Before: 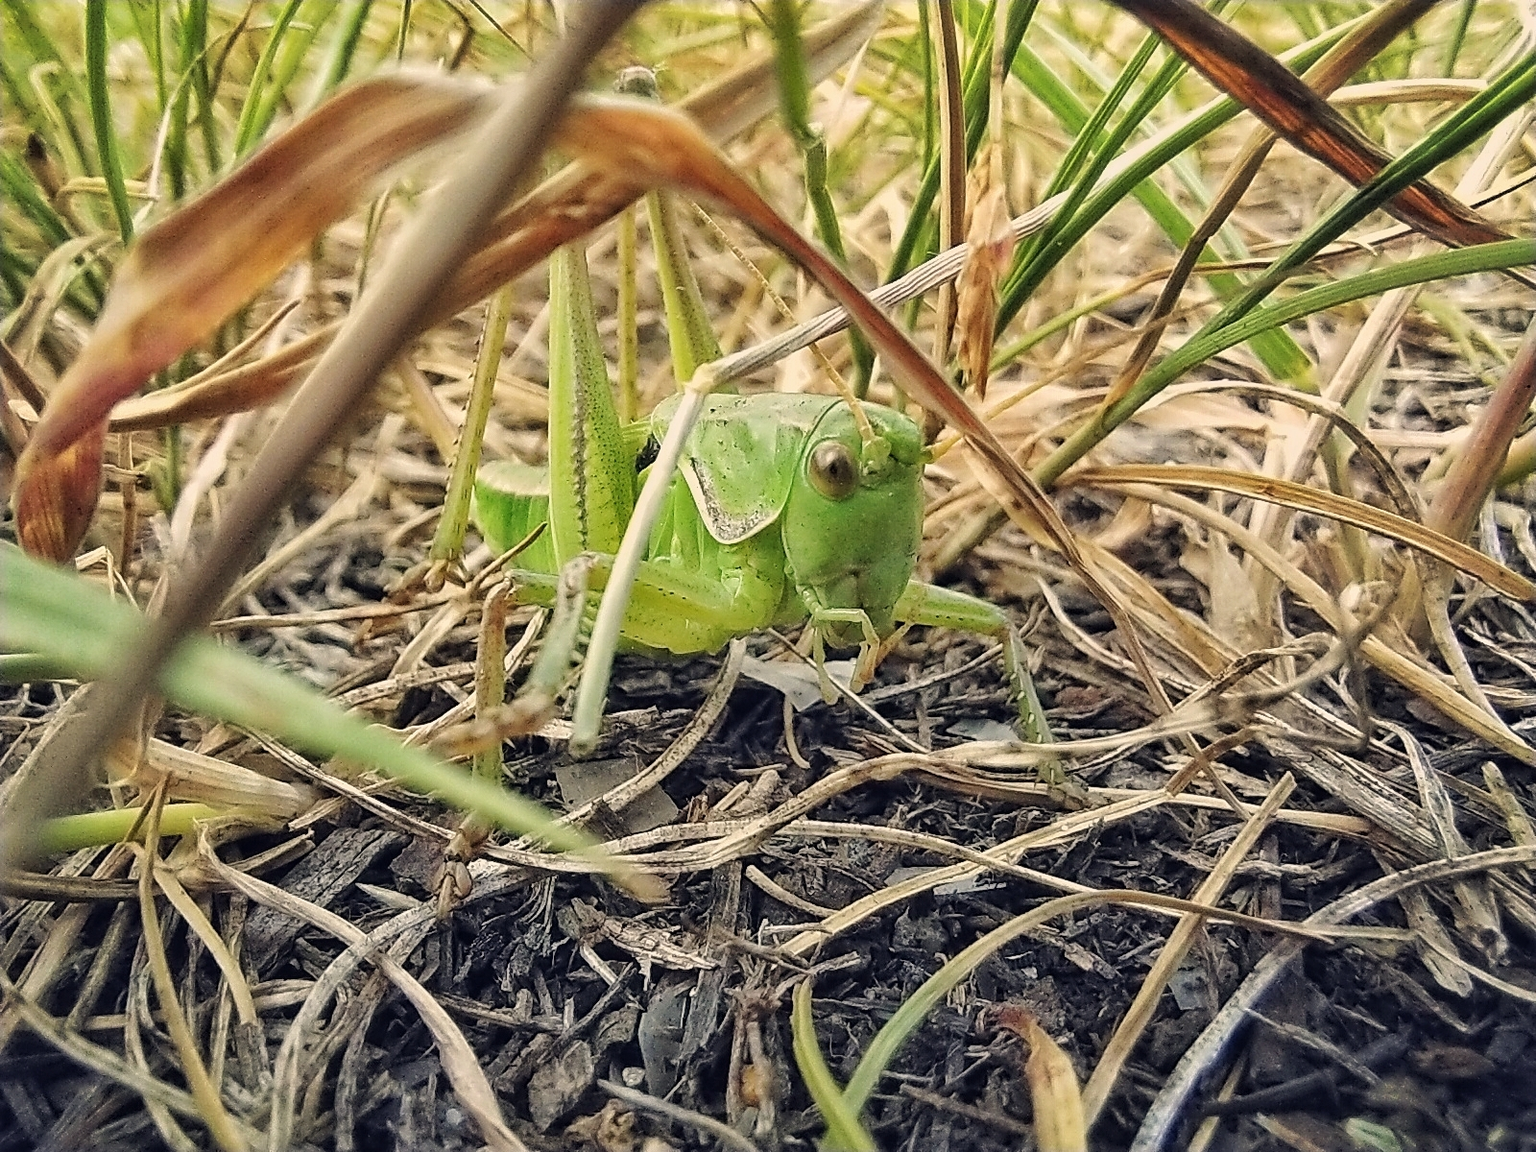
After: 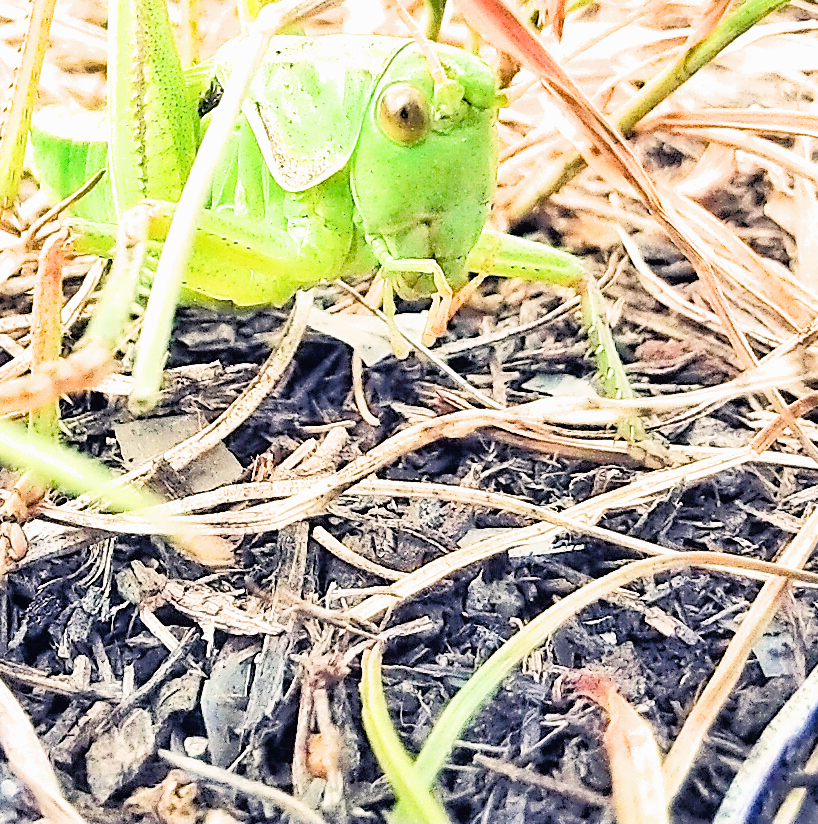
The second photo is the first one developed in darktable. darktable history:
tone equalizer: -8 EV -1.81 EV, -7 EV -1.2 EV, -6 EV -1.6 EV, edges refinement/feathering 500, mask exposure compensation -1.57 EV, preserve details no
contrast brightness saturation: contrast -0.023, brightness -0.011, saturation 0.044
crop and rotate: left 29.043%, top 31.328%, right 19.825%
exposure: black level correction 0, exposure 2.318 EV, compensate highlight preservation false
filmic rgb: black relative exposure -8.43 EV, white relative exposure 4.67 EV, hardness 3.84
color balance rgb: perceptual saturation grading › global saturation 20%, perceptual saturation grading › highlights -25.782%, perceptual saturation grading › shadows 25.888%, perceptual brilliance grading › highlights 11.079%, perceptual brilliance grading › shadows -10.76%
